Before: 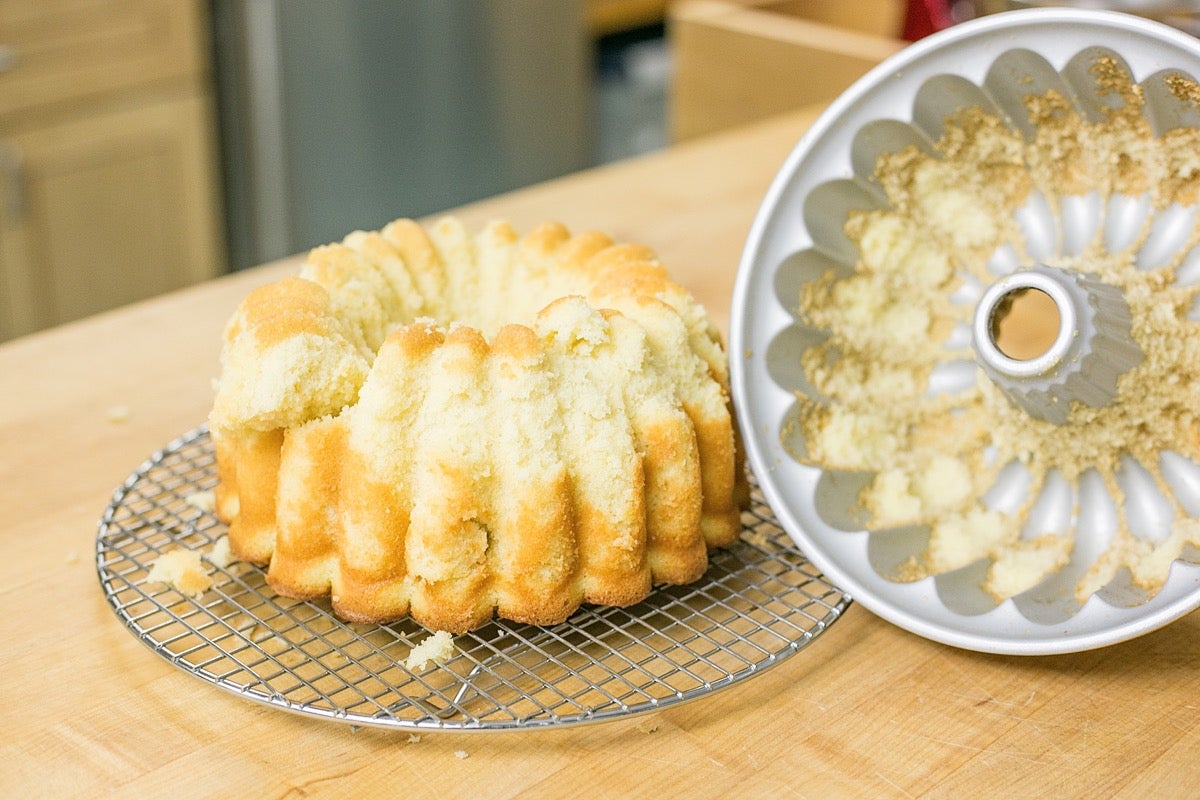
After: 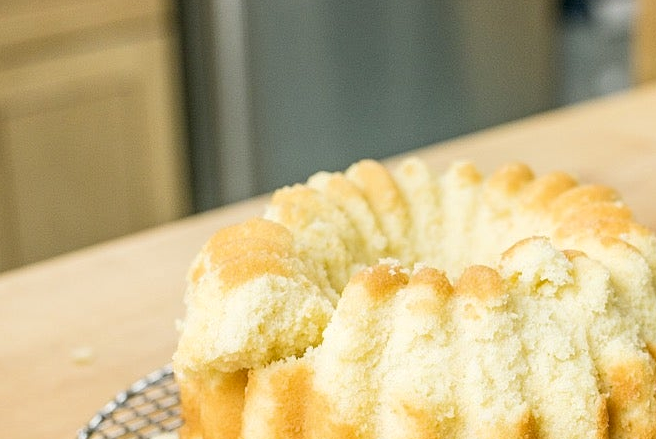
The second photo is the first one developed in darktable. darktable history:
crop and rotate: left 3.047%, top 7.509%, right 42.236%, bottom 37.598%
tone equalizer: -8 EV 0.06 EV, smoothing diameter 25%, edges refinement/feathering 10, preserve details guided filter
local contrast: on, module defaults
white balance: emerald 1
